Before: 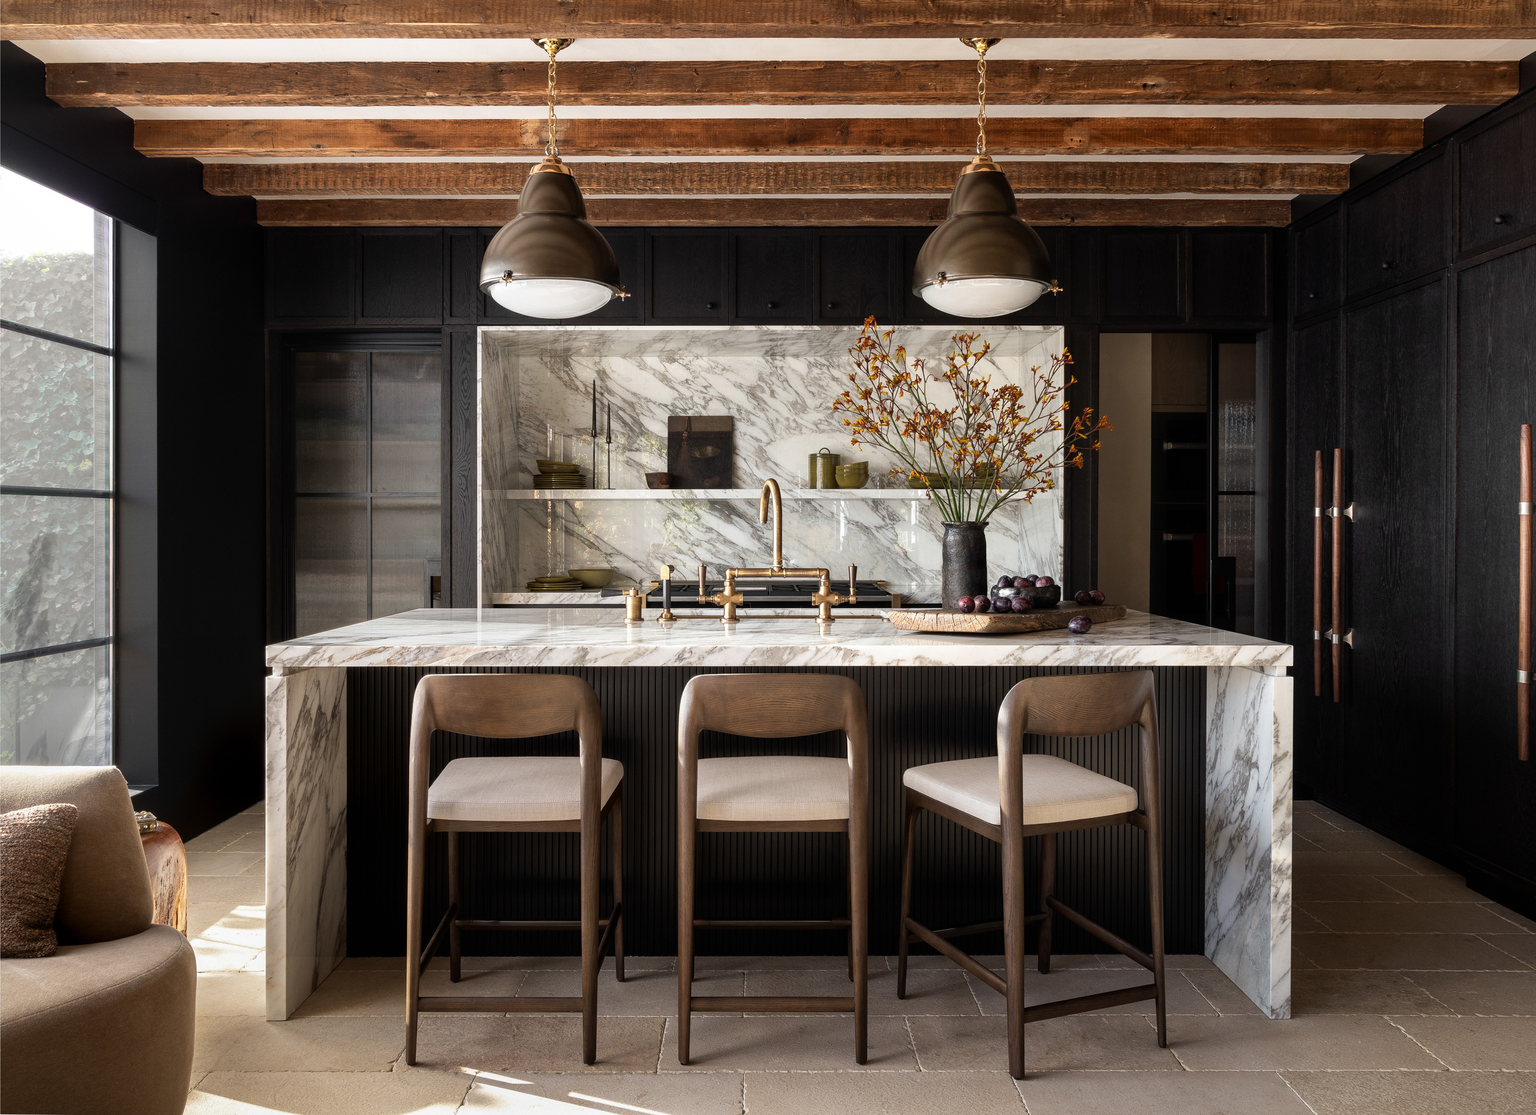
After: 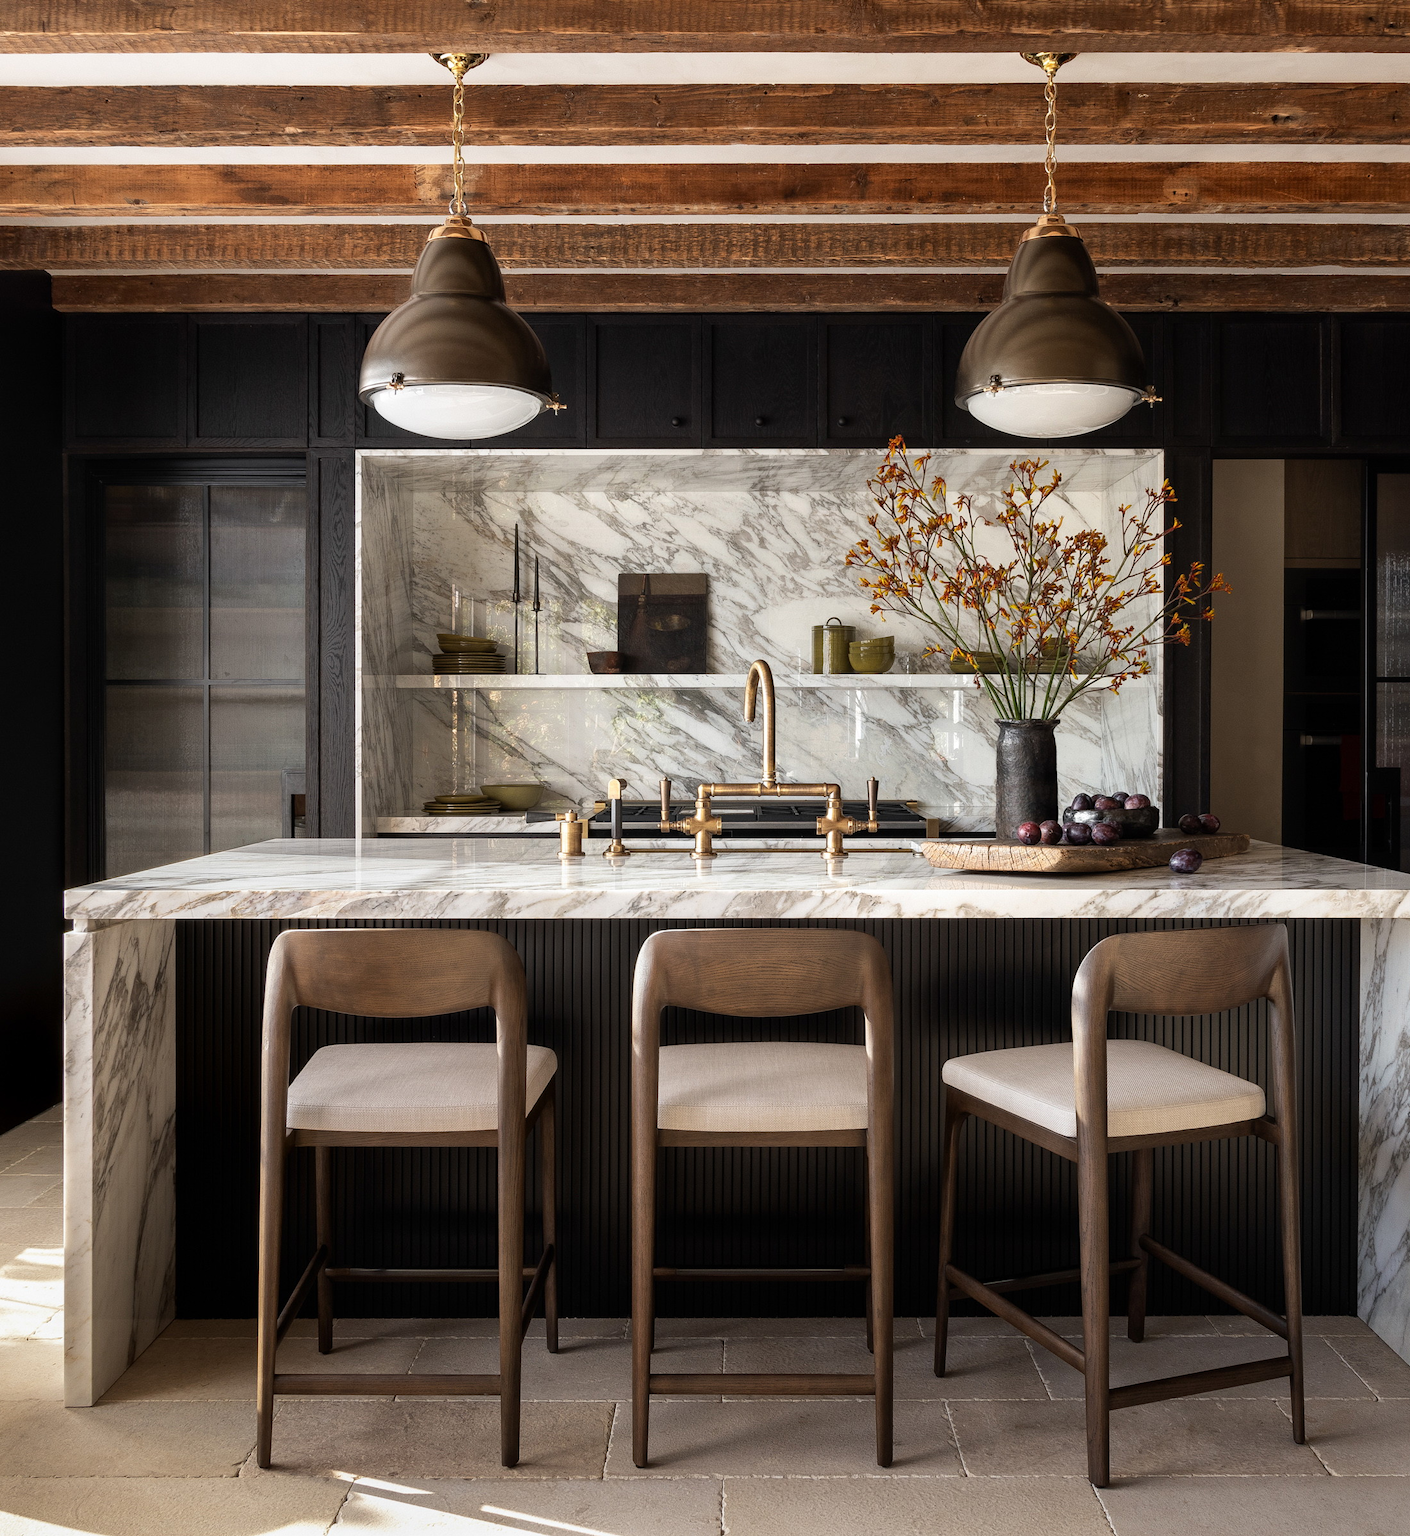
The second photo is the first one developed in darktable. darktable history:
crop and rotate: left 14.286%, right 19.035%
